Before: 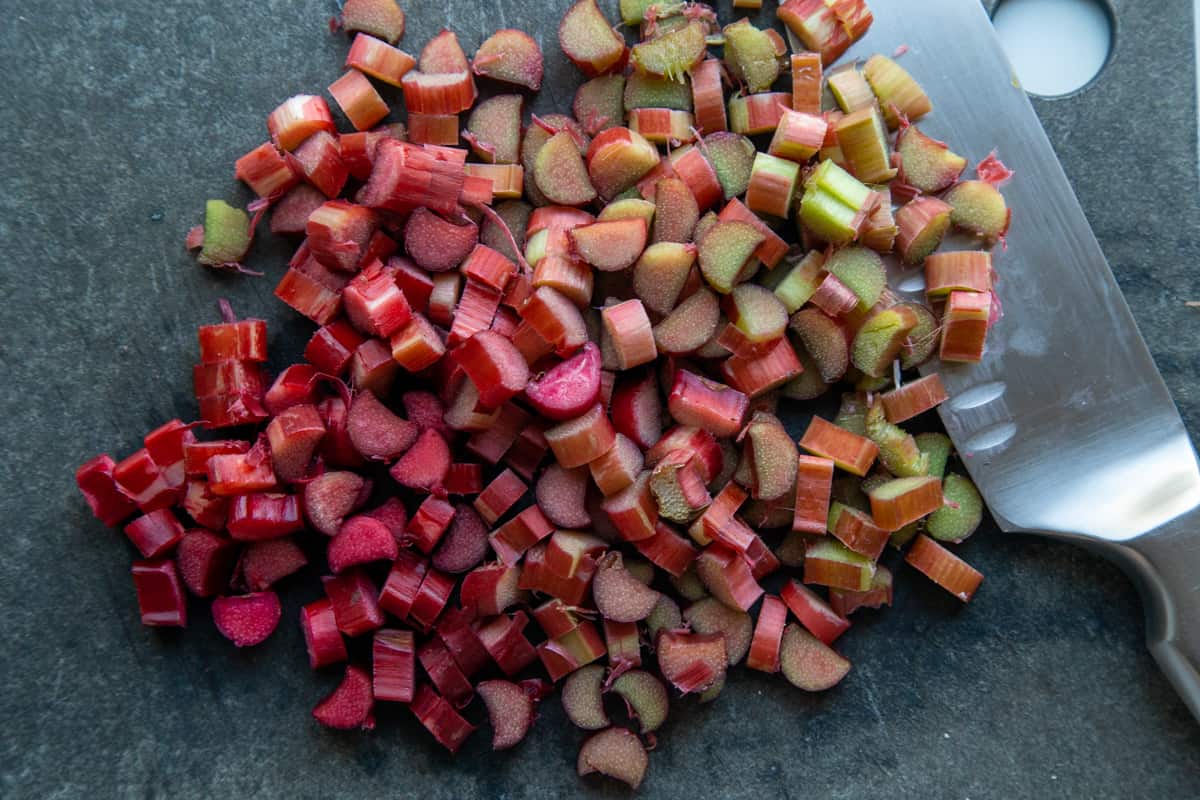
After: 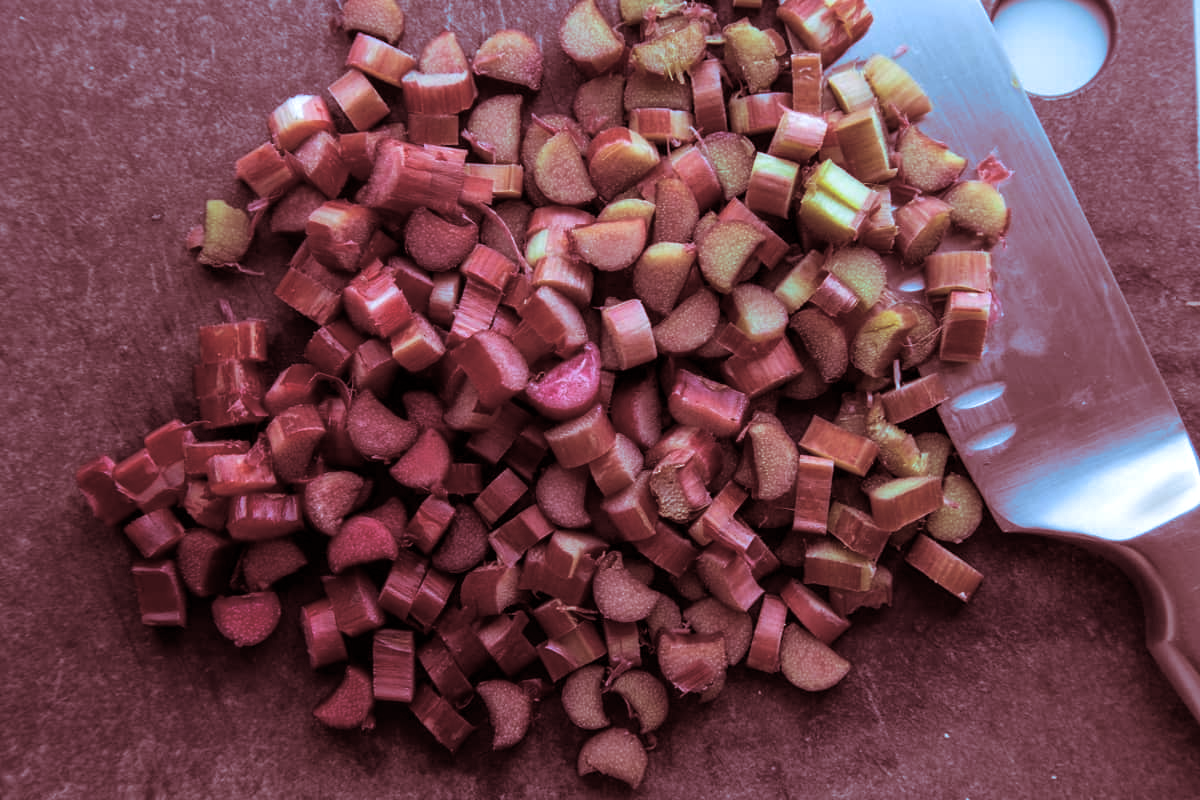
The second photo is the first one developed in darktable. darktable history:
split-toning: highlights › saturation 0, balance -61.83
white balance: red 0.926, green 1.003, blue 1.133
